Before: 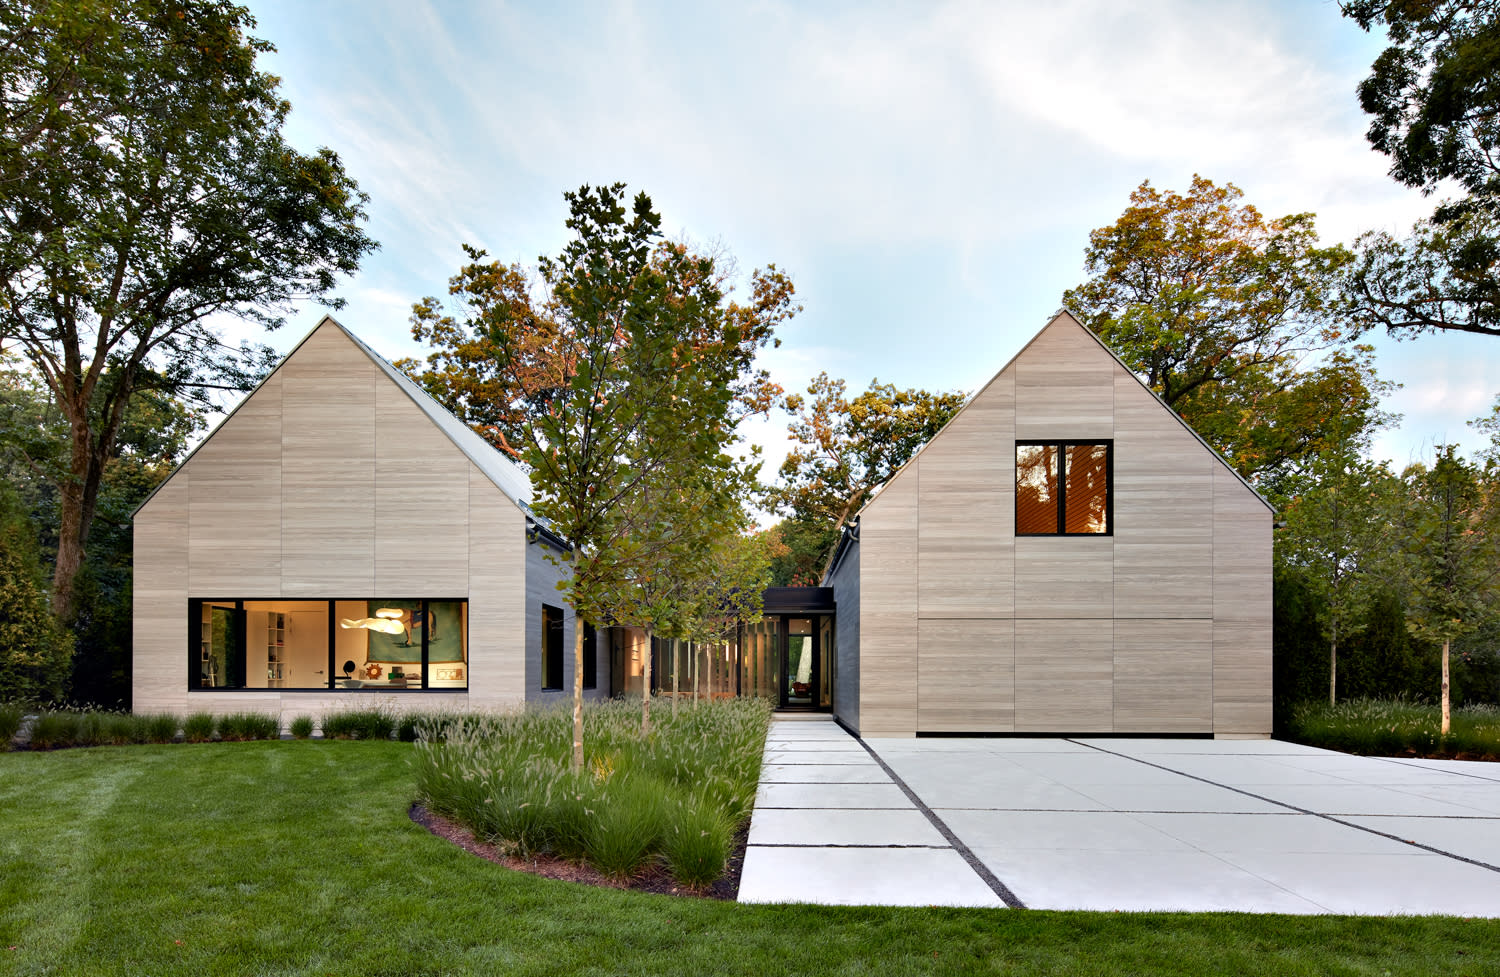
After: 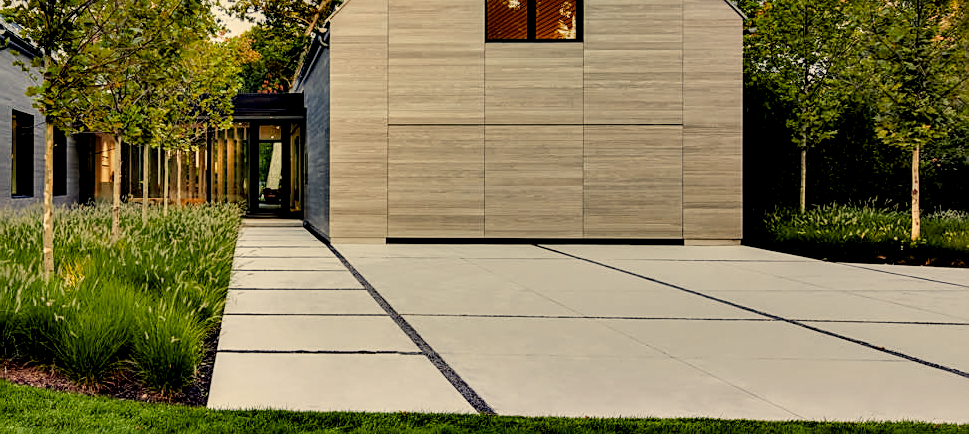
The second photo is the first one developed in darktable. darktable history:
local contrast: detail 160%
crop and rotate: left 35.337%, top 50.61%, bottom 4.933%
filmic rgb: black relative exposure -7.39 EV, white relative exposure 5.05 EV, hardness 3.22
color balance rgb: shadows lift › chroma 2.043%, shadows lift › hue 215.6°, global offset › luminance -0.477%, perceptual saturation grading › global saturation 20%, perceptual saturation grading › highlights -25.103%, perceptual saturation grading › shadows 26.079%
sharpen: amount 0.493
color correction: highlights a* 2.46, highlights b* 23.19
